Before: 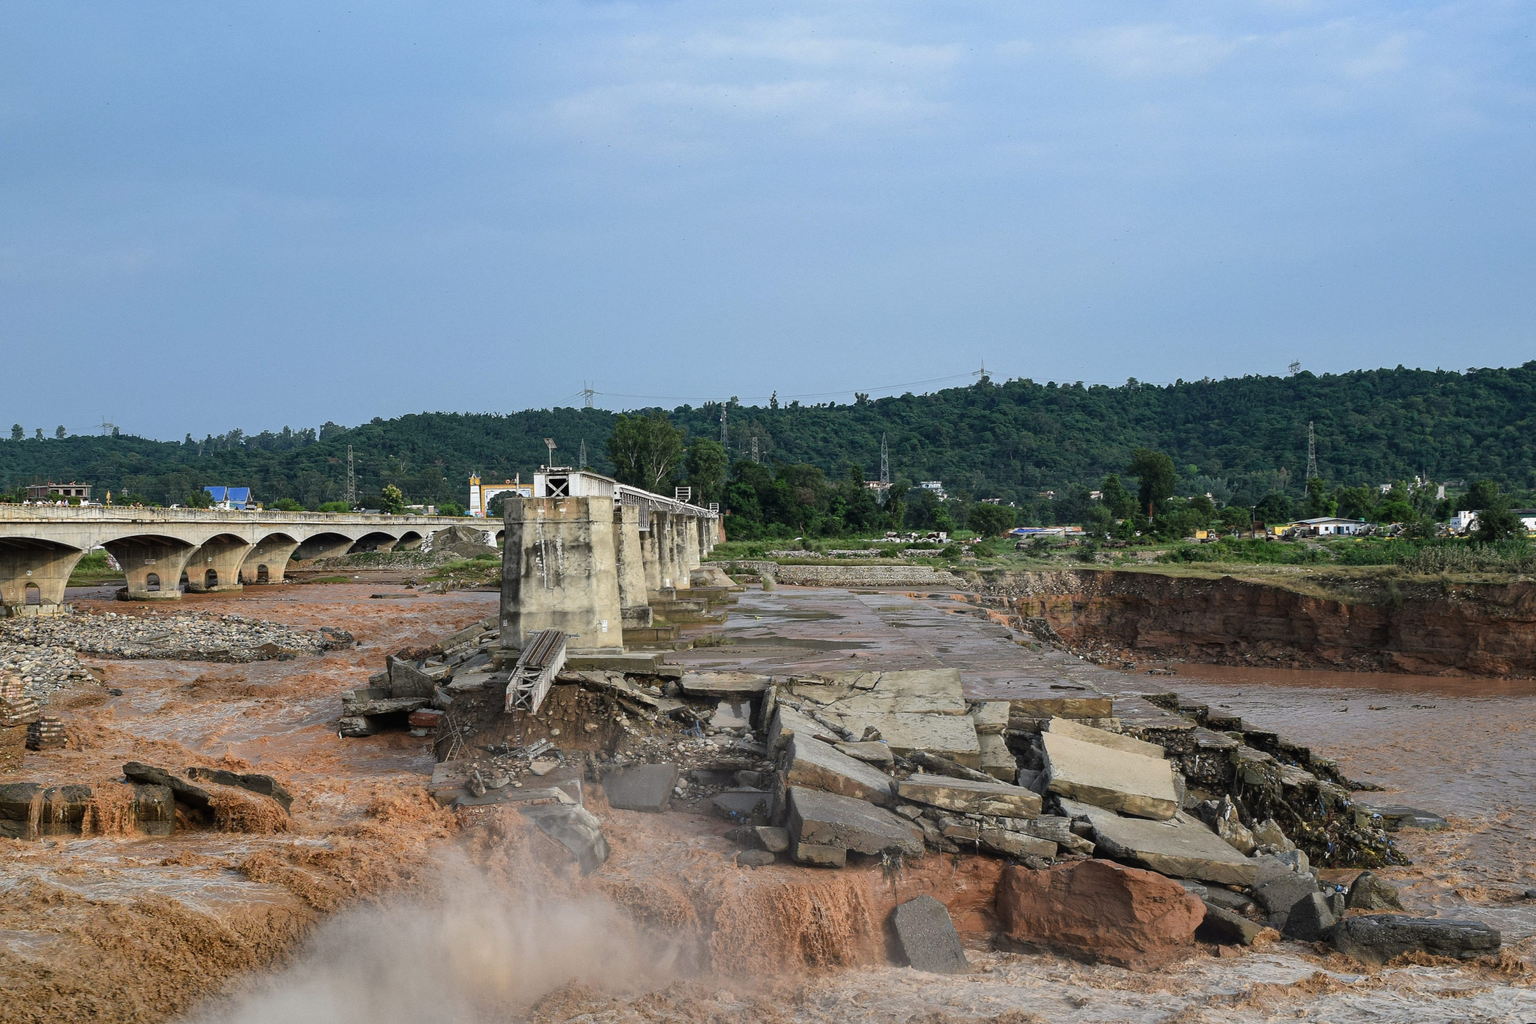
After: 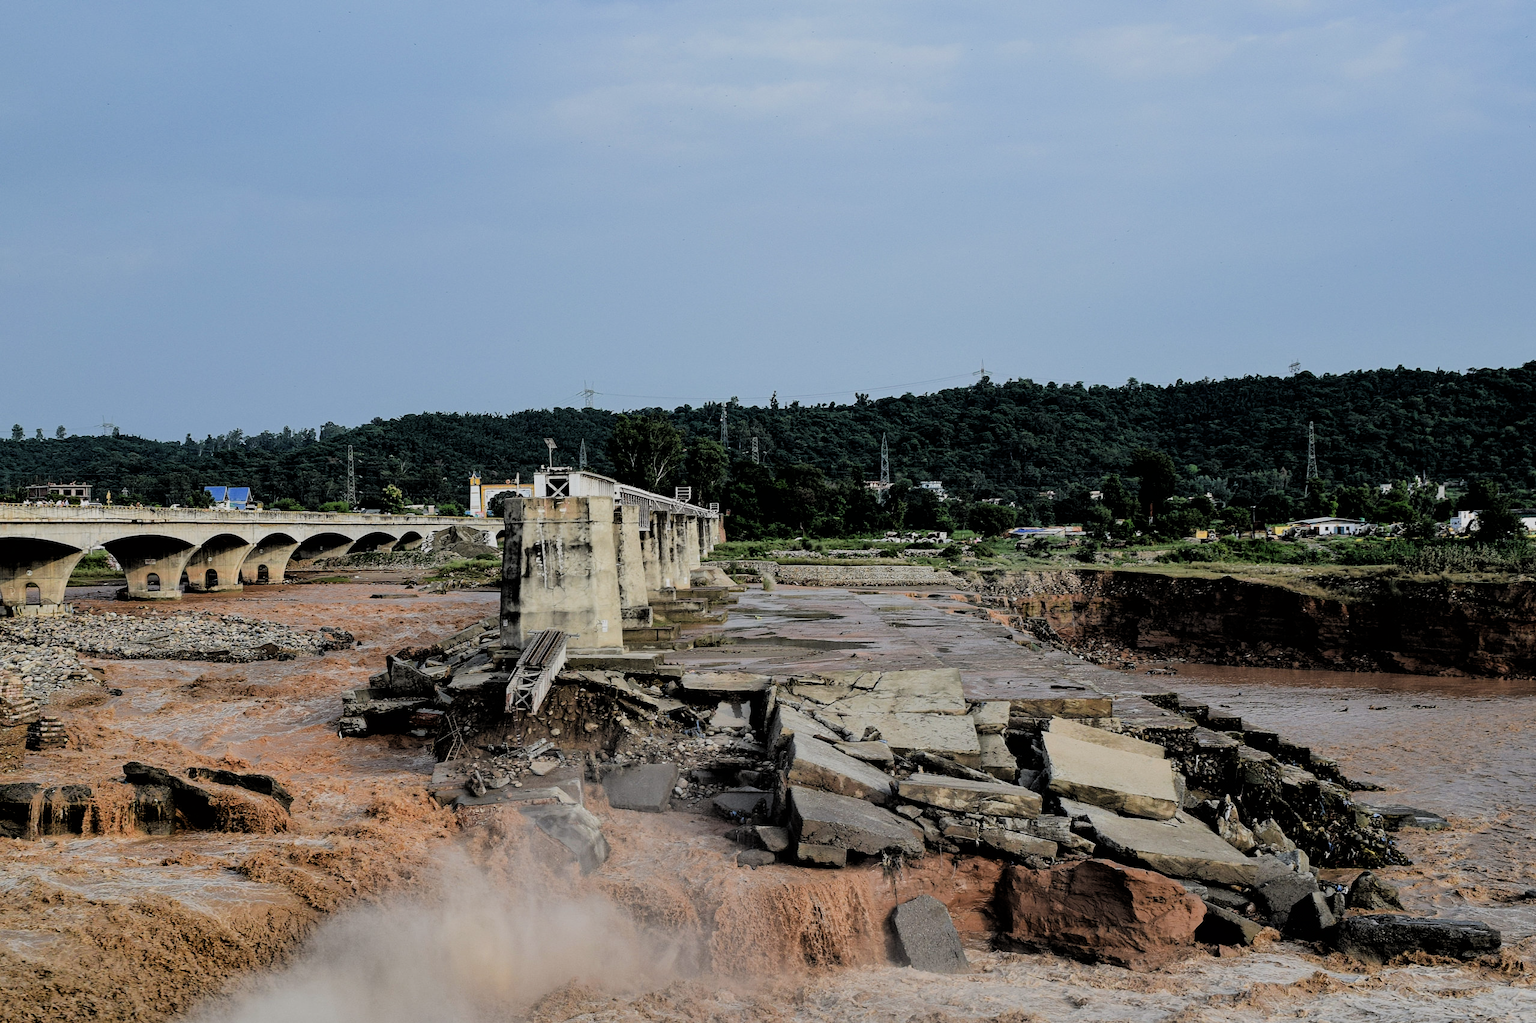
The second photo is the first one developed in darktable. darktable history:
filmic rgb: black relative exposure -2.97 EV, white relative exposure 4.56 EV, hardness 1.69, contrast 1.262
